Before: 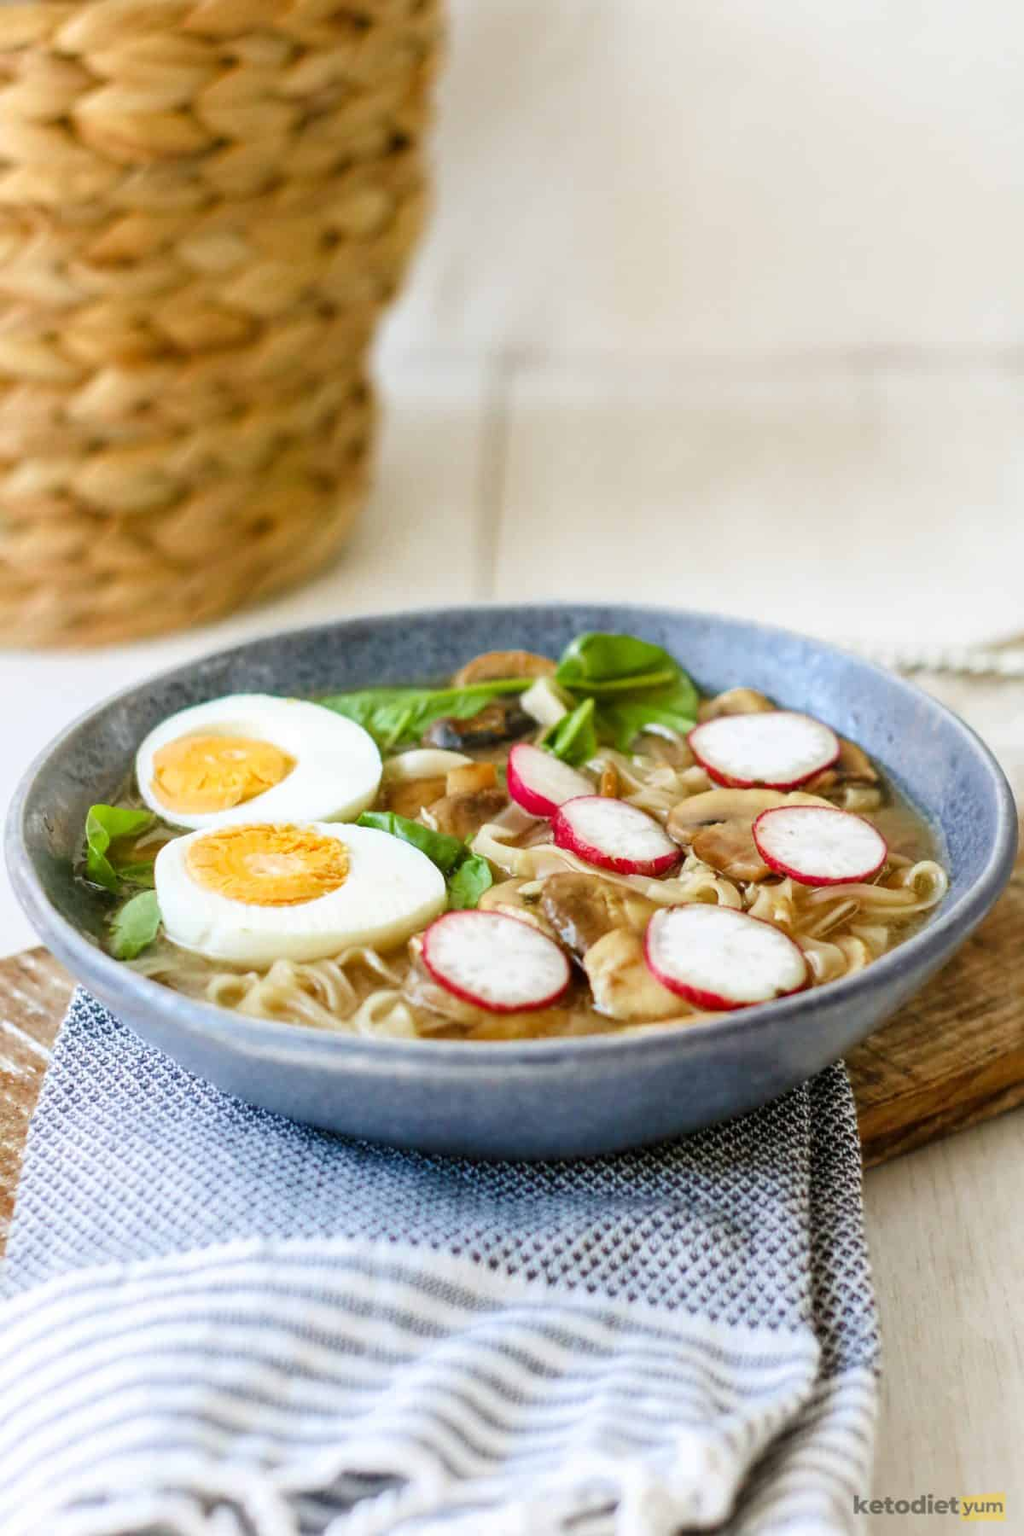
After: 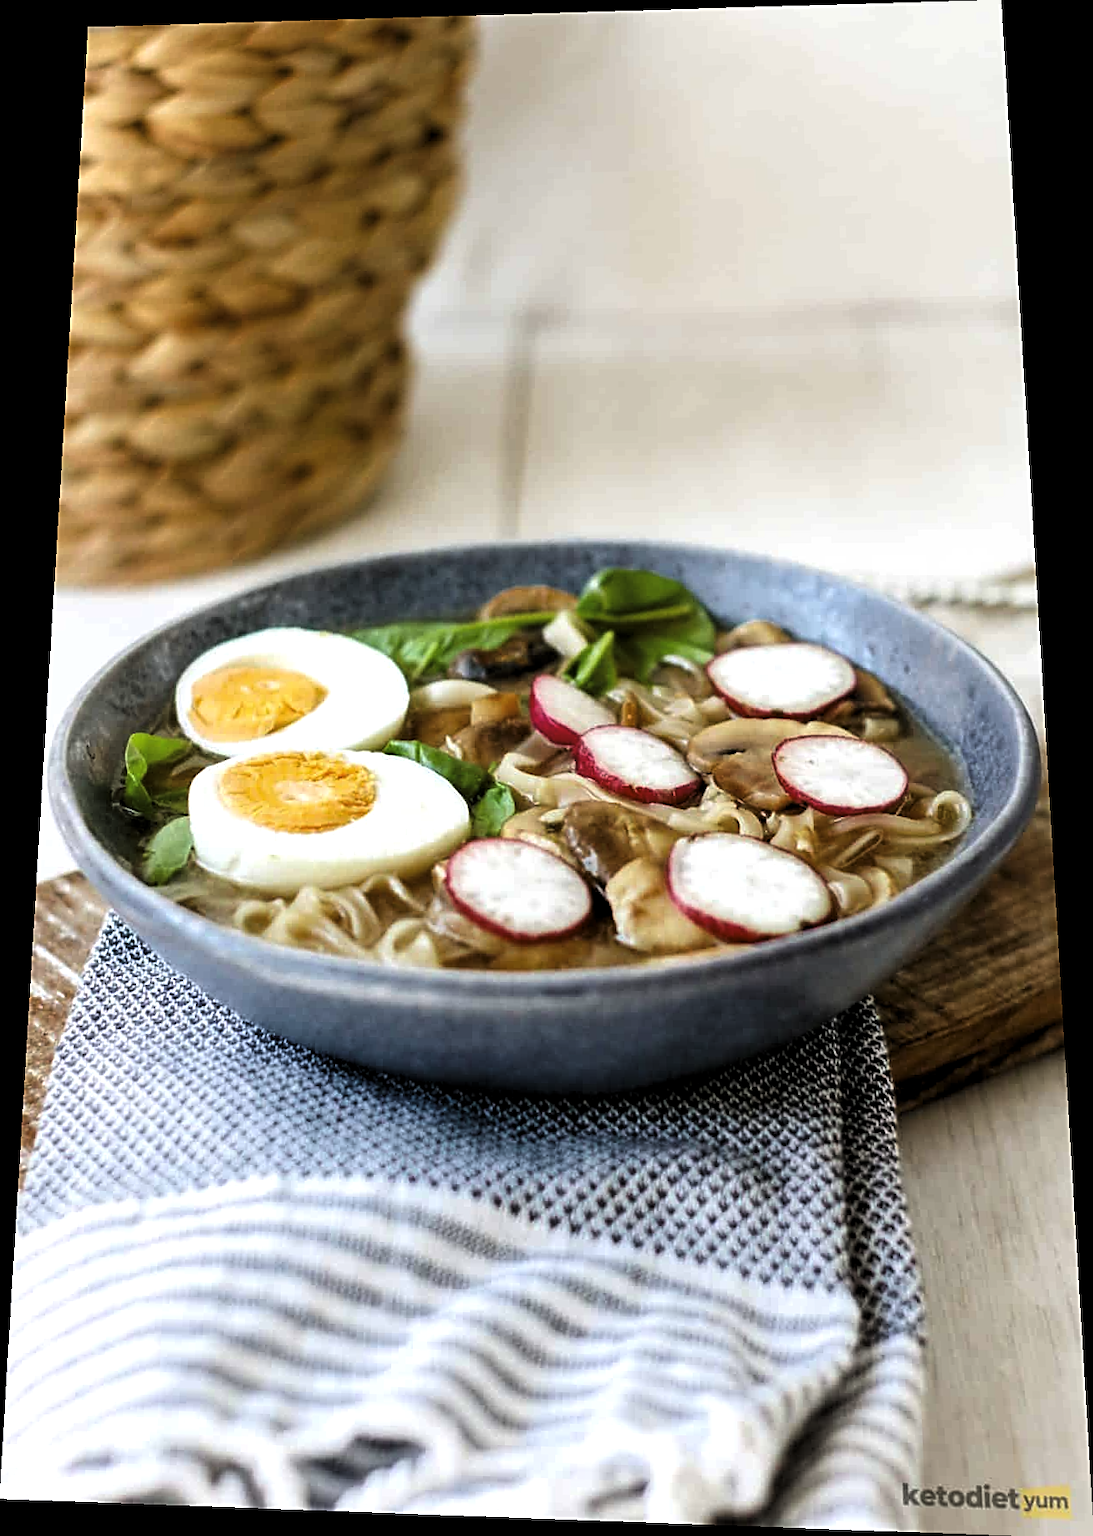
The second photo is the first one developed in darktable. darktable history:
levels: levels [0.101, 0.578, 0.953]
rotate and perspective: rotation 0.128°, lens shift (vertical) -0.181, lens shift (horizontal) -0.044, shear 0.001, automatic cropping off
sharpen: on, module defaults
crop: bottom 0.071%
